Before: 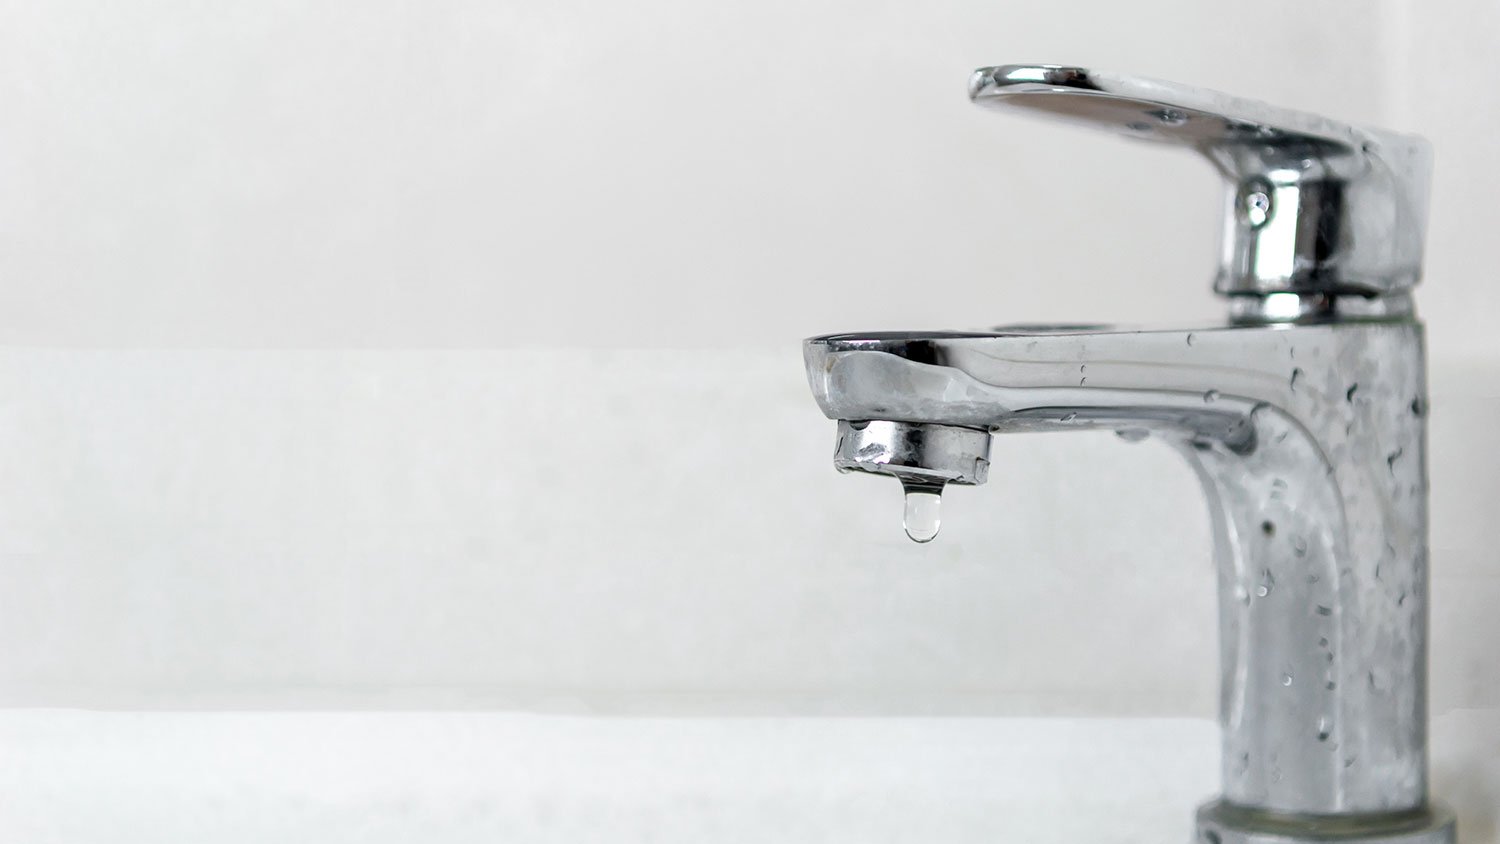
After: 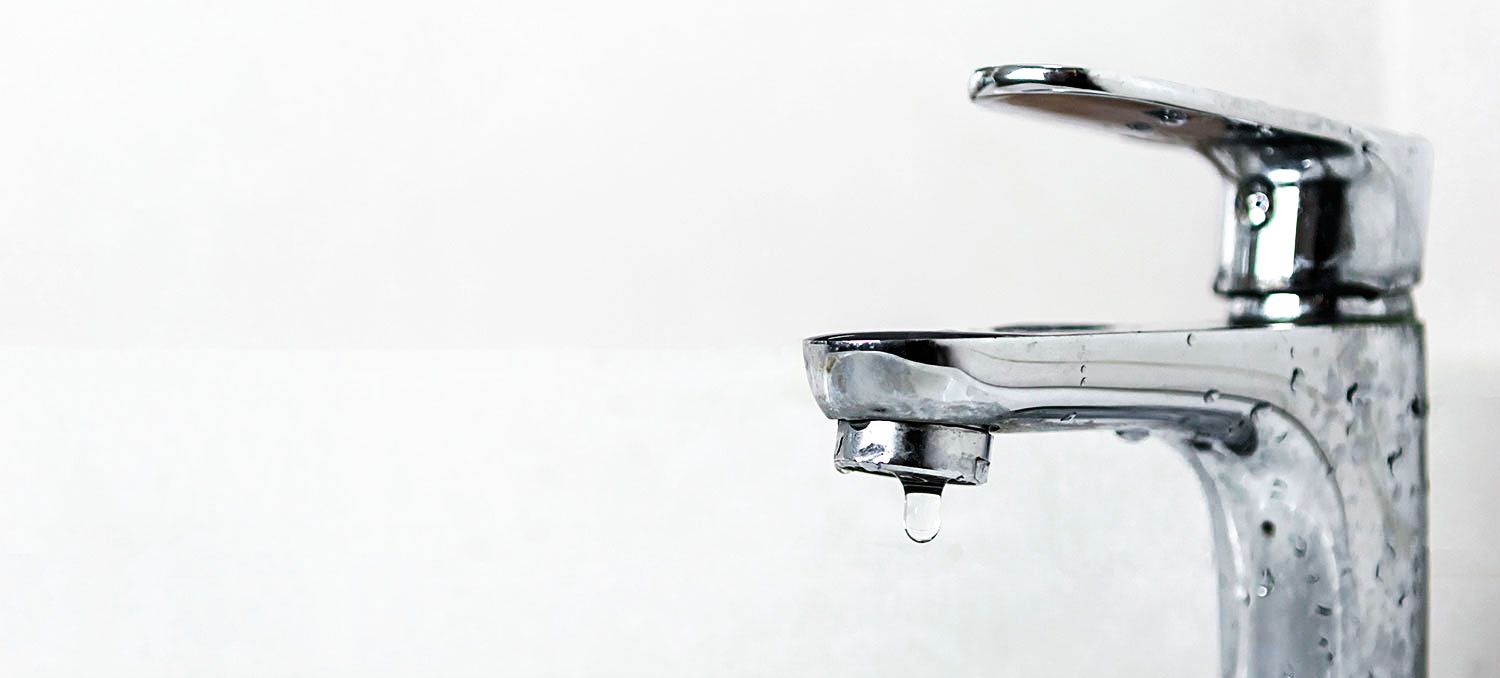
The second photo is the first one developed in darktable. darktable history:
tone curve: curves: ch0 [(0, 0) (0.003, 0.007) (0.011, 0.009) (0.025, 0.01) (0.044, 0.012) (0.069, 0.013) (0.1, 0.014) (0.136, 0.021) (0.177, 0.038) (0.224, 0.06) (0.277, 0.099) (0.335, 0.16) (0.399, 0.227) (0.468, 0.329) (0.543, 0.45) (0.623, 0.594) (0.709, 0.756) (0.801, 0.868) (0.898, 0.971) (1, 1)], preserve colors none
crop: bottom 19.644%
sharpen: radius 2.529, amount 0.323
